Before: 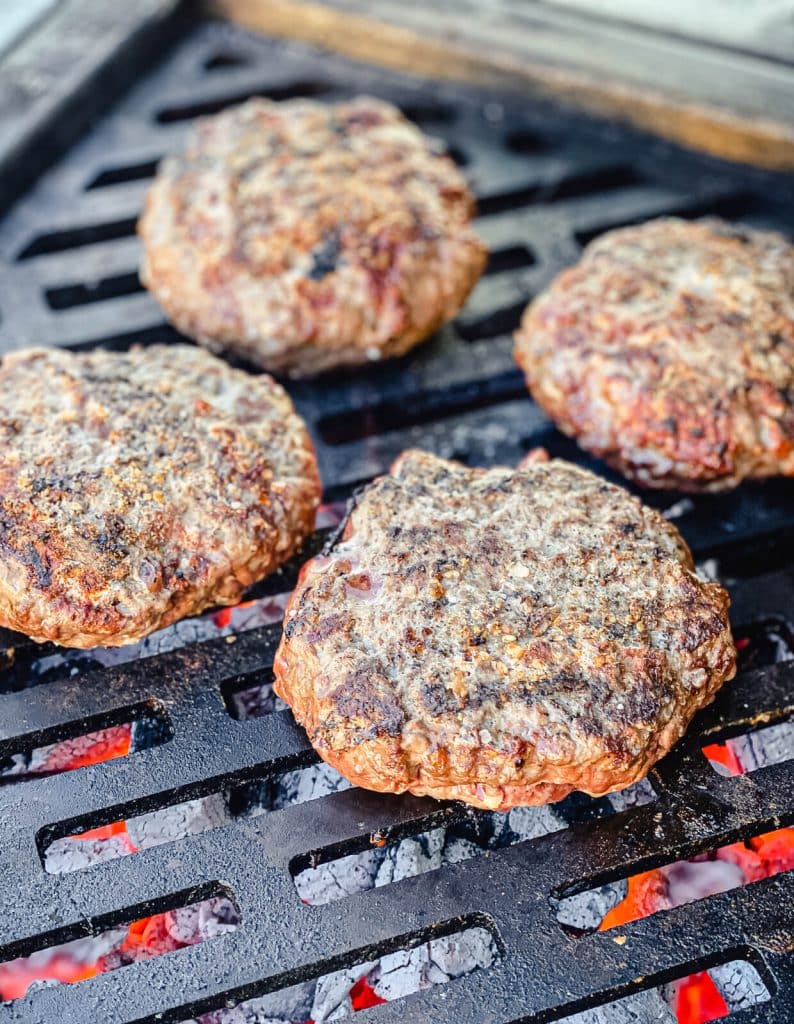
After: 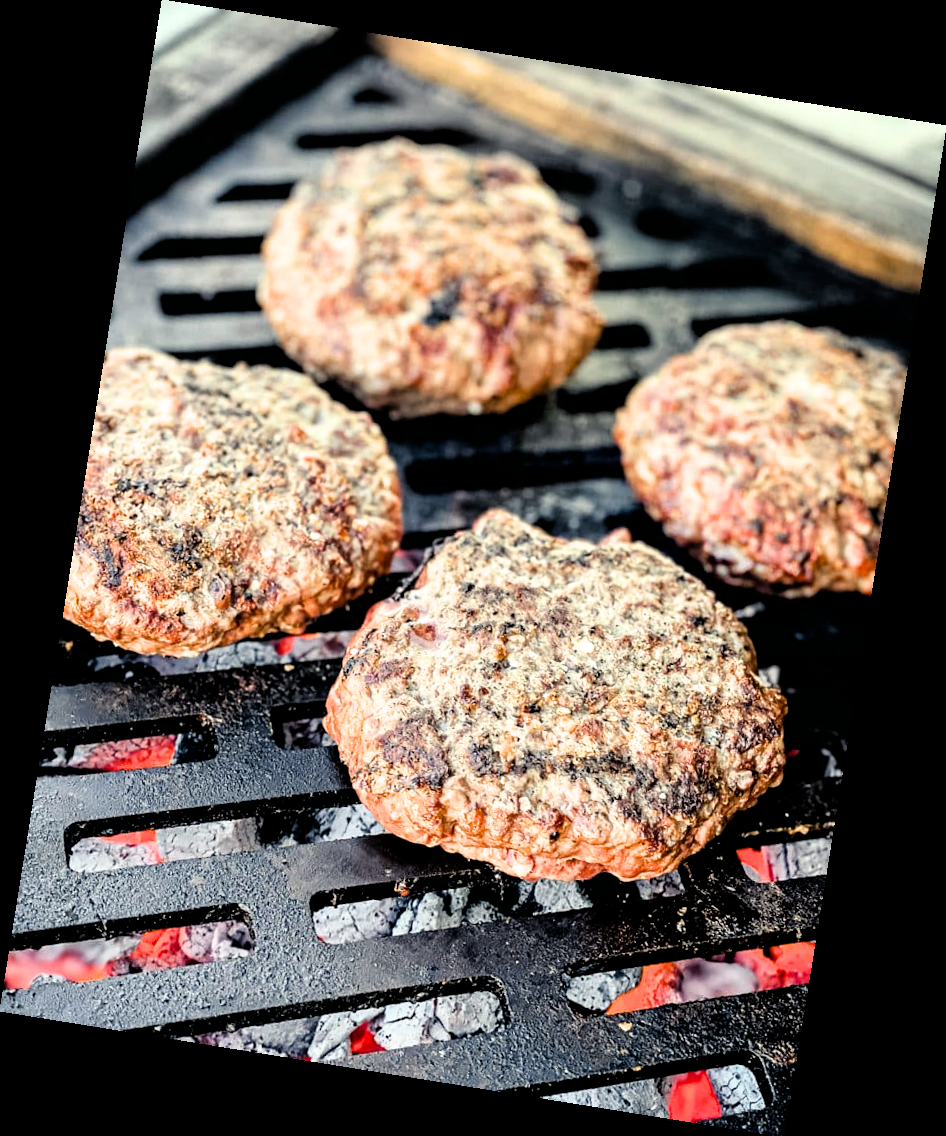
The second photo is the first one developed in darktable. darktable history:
filmic rgb: black relative exposure -3.57 EV, white relative exposure 2.29 EV, hardness 3.41
color balance: output saturation 110%
rotate and perspective: rotation 9.12°, automatic cropping off
white balance: red 1.029, blue 0.92
